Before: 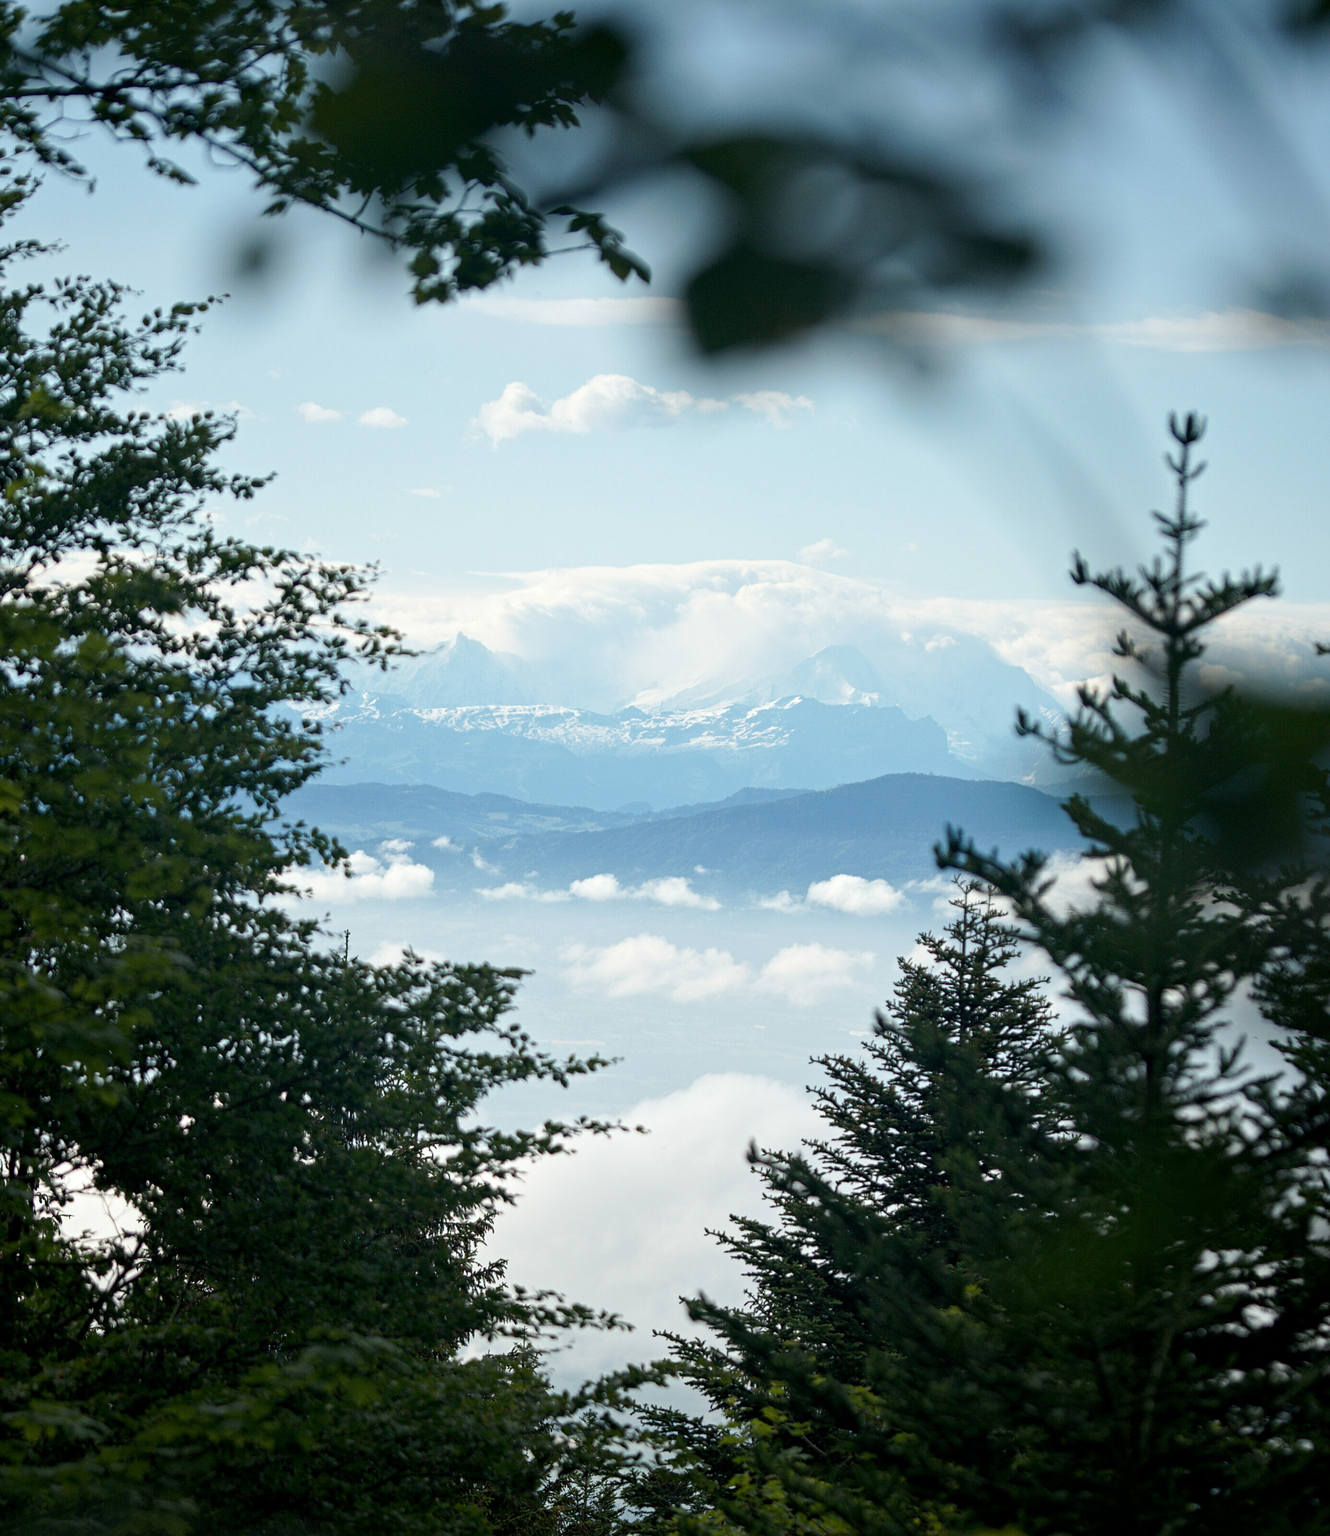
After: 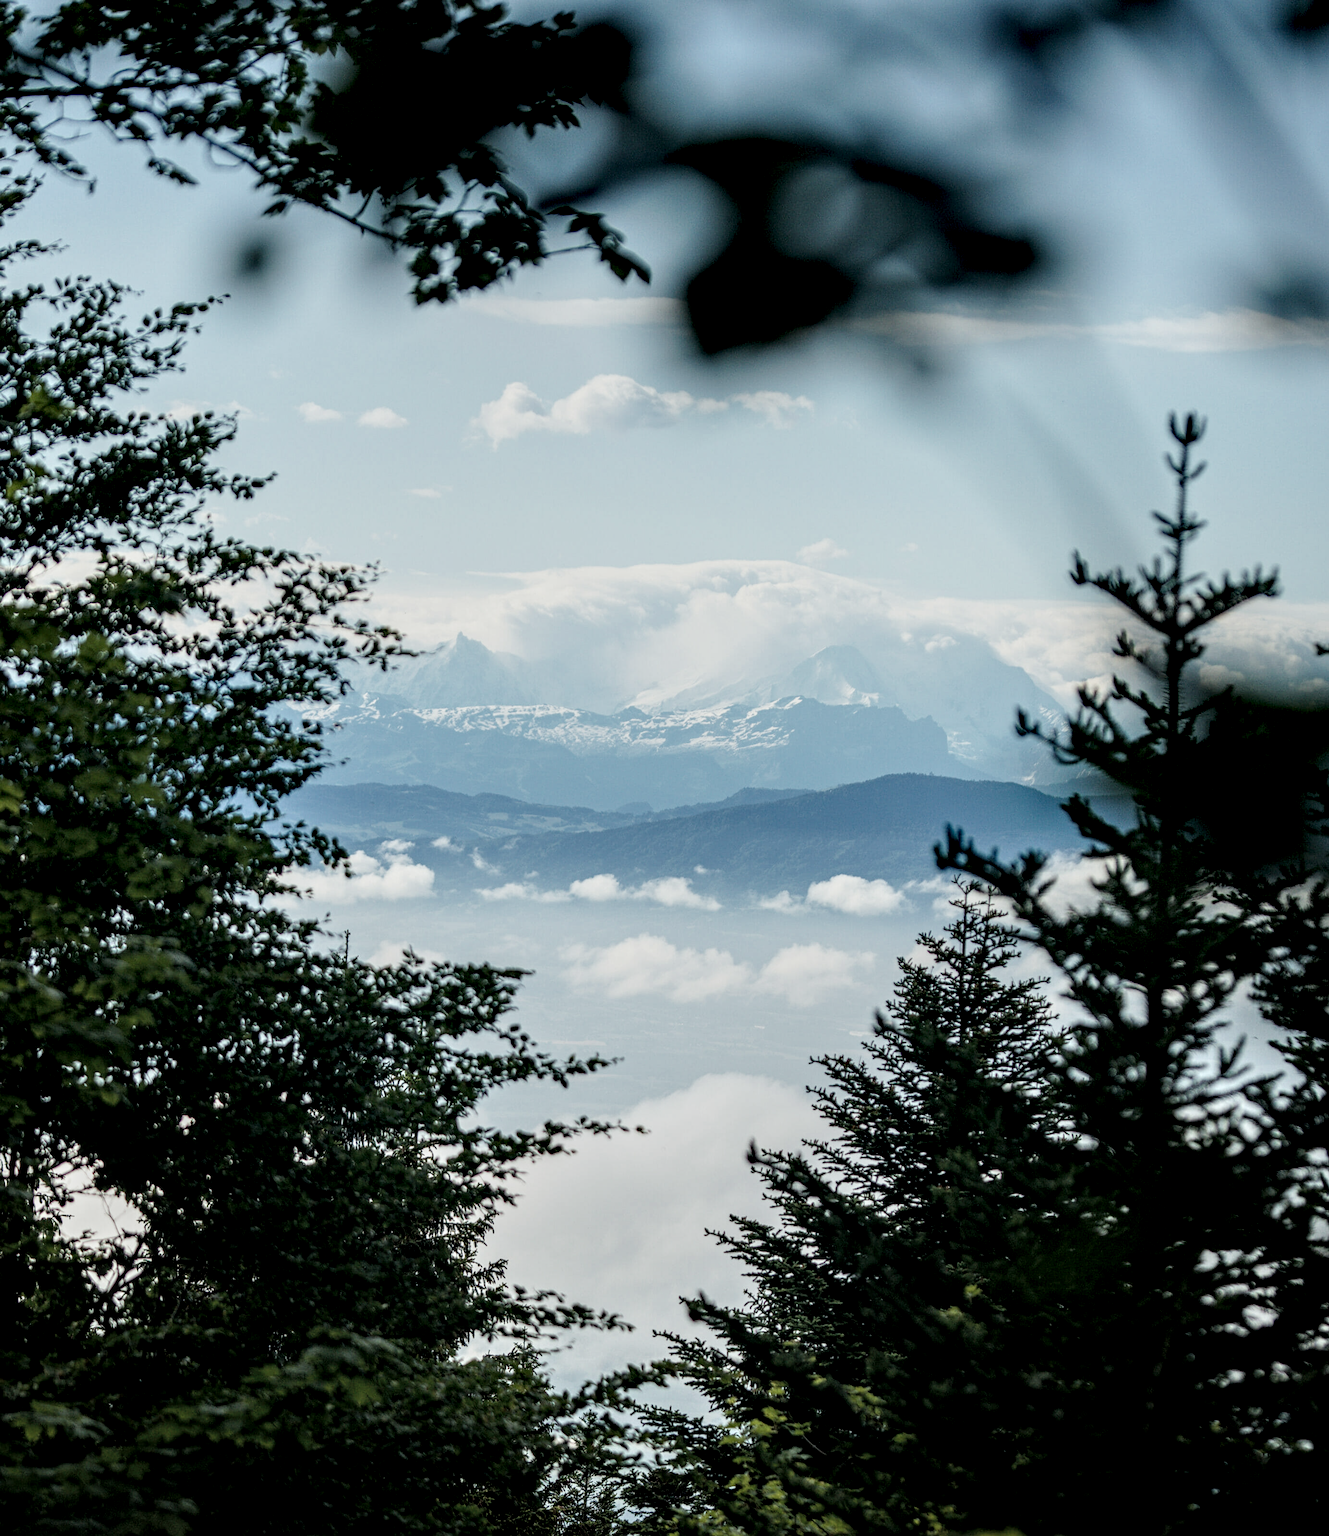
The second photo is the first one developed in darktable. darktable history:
filmic rgb: black relative exposure -7.65 EV, white relative exposure 4.56 EV, hardness 3.61
local contrast: highlights 19%, detail 188%
